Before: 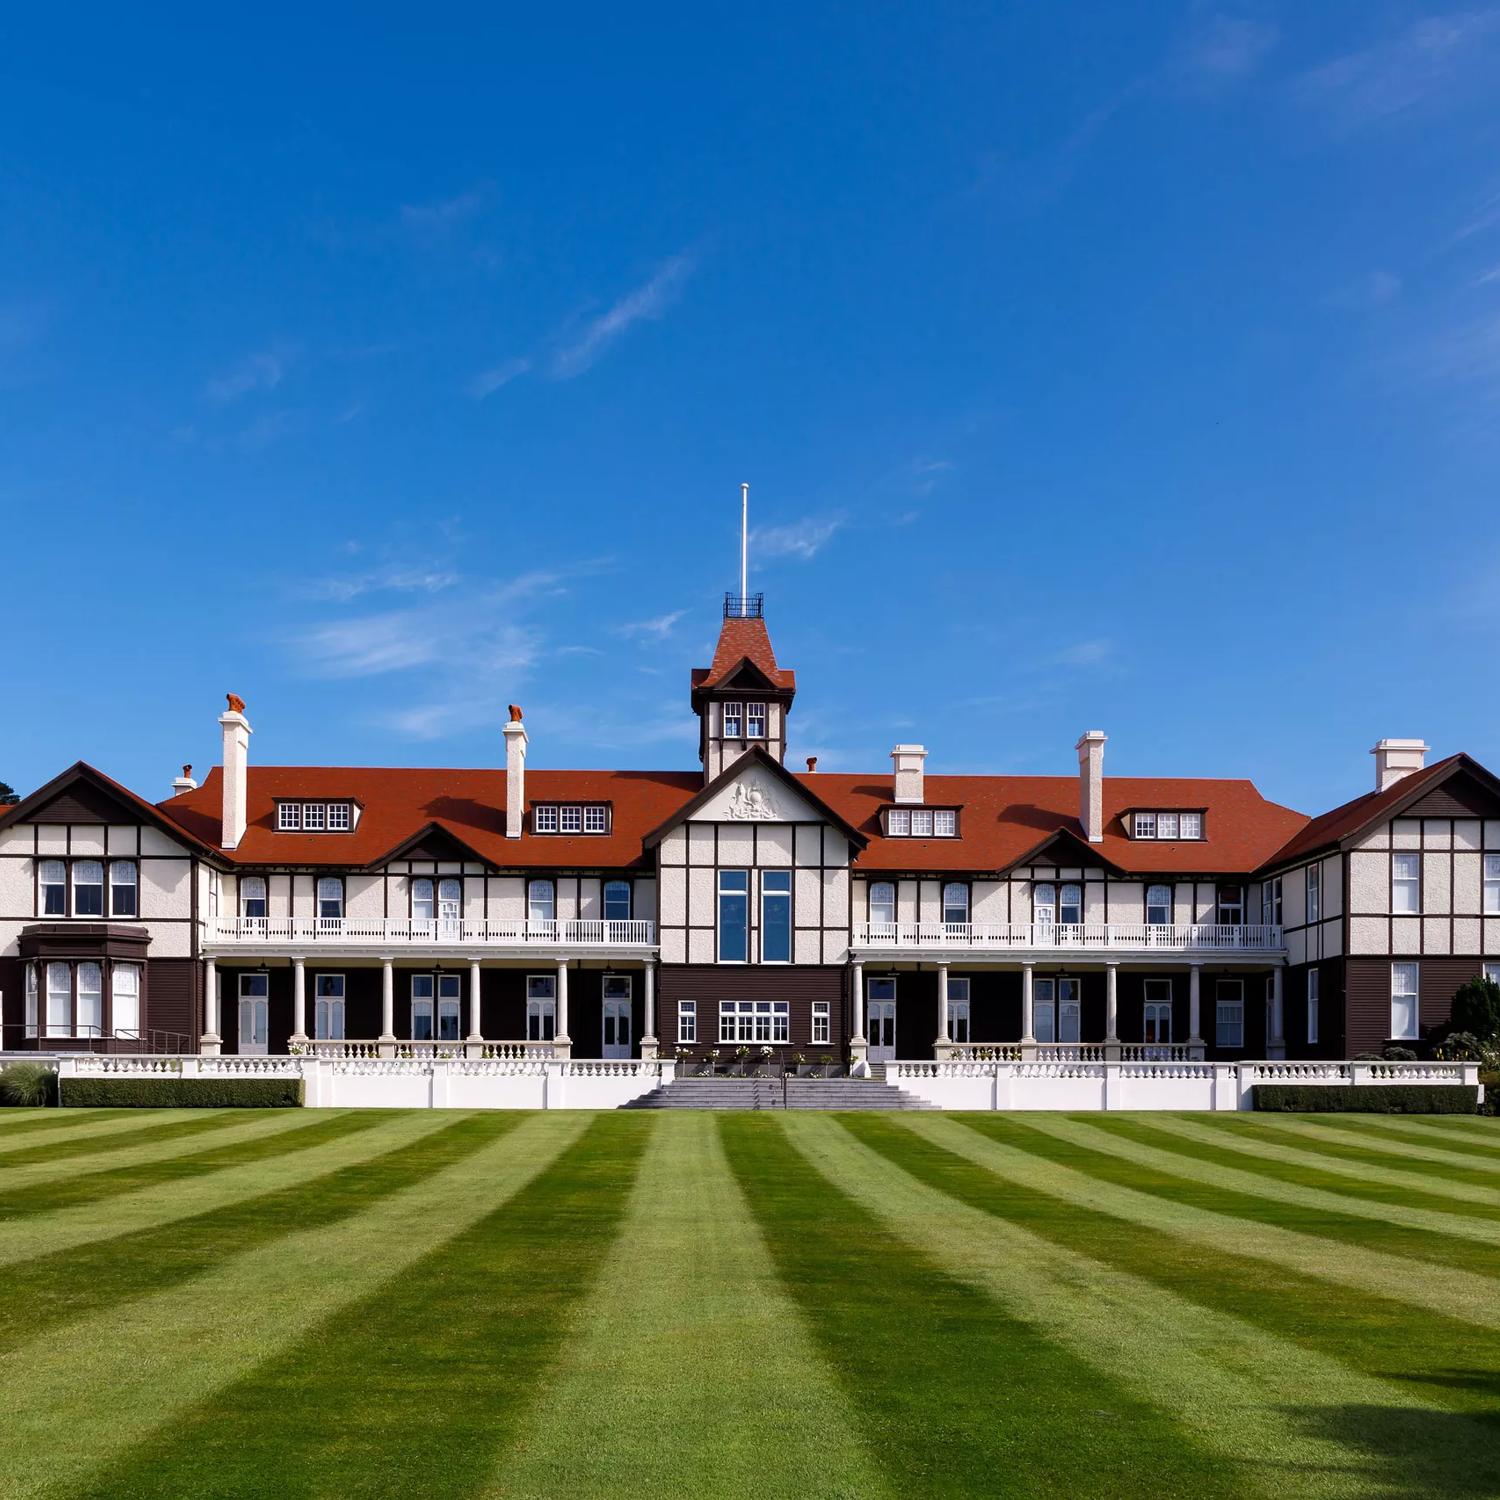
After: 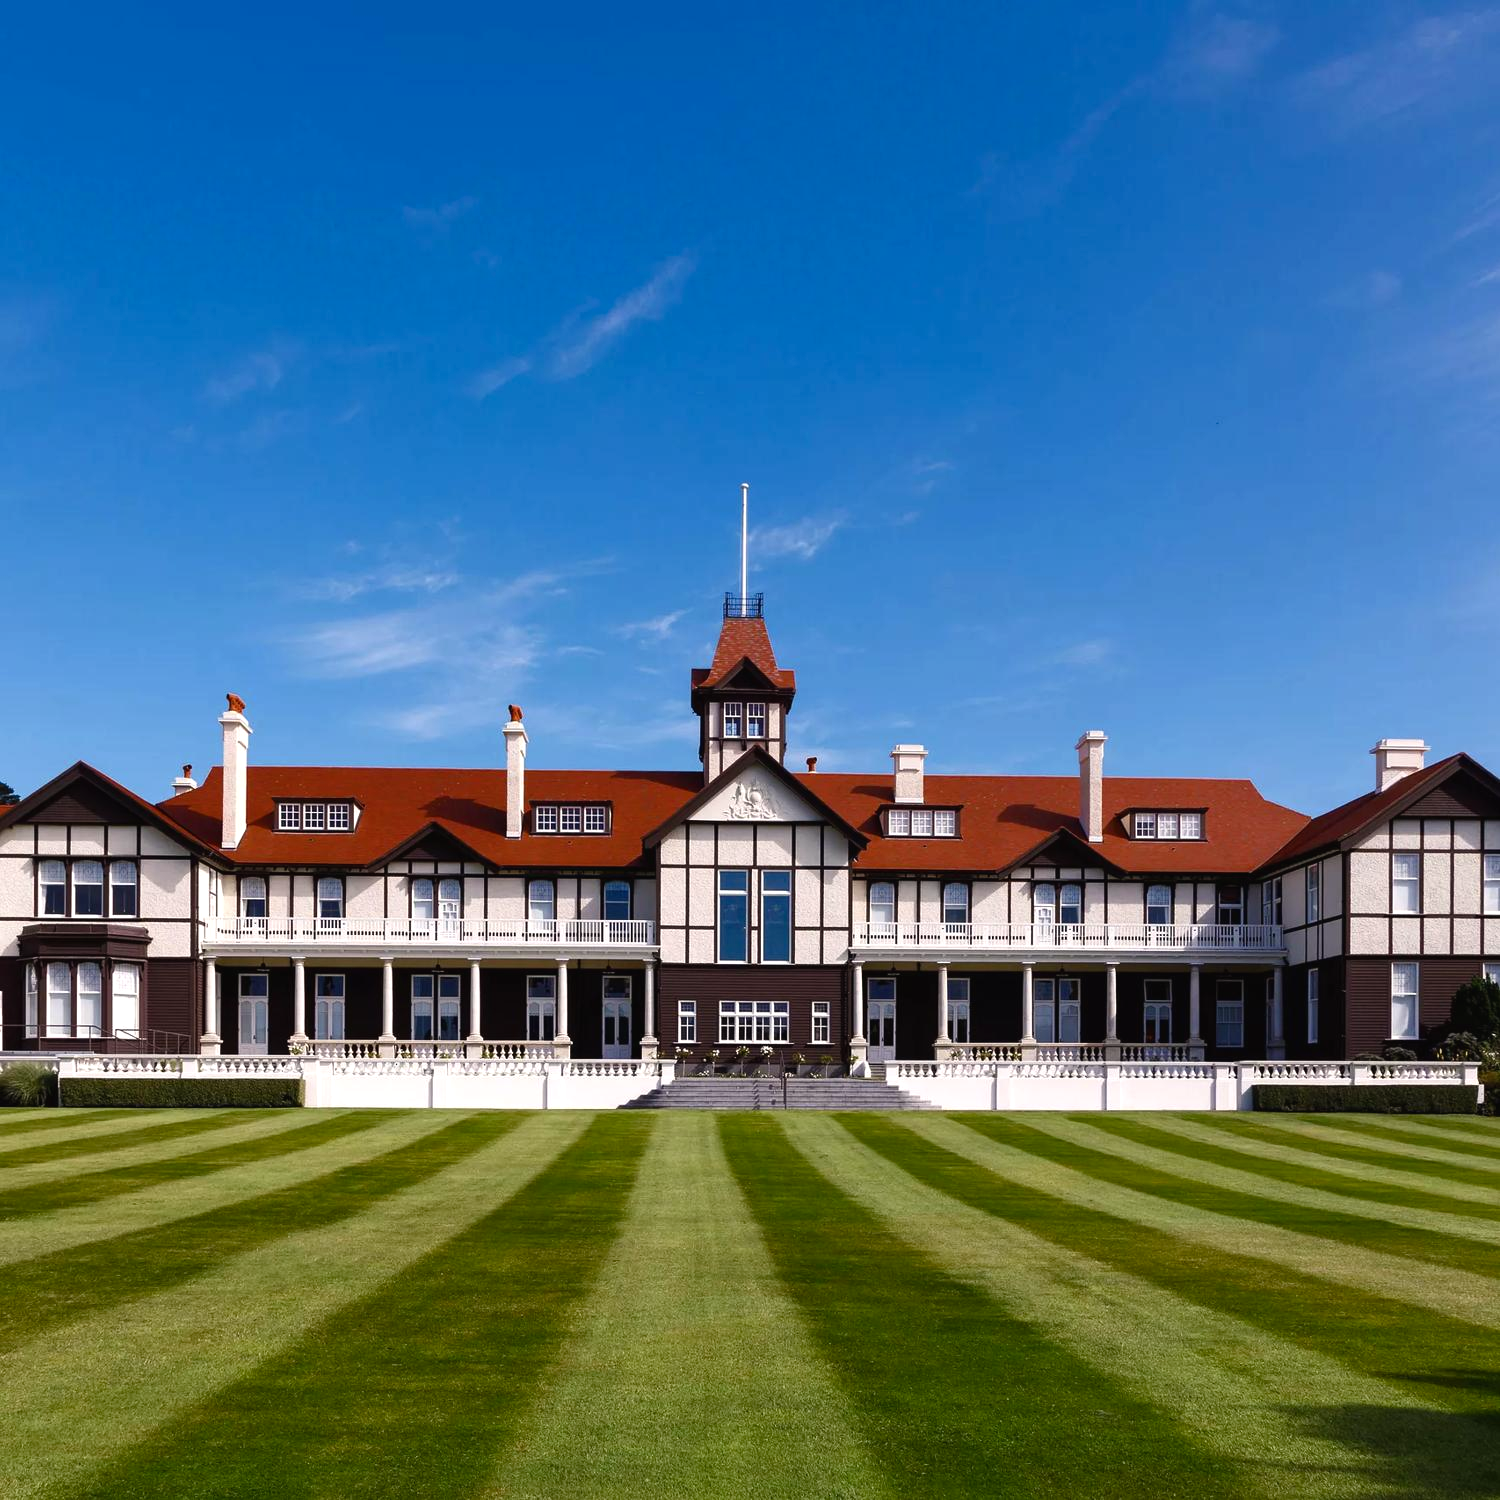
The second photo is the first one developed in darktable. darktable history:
tone equalizer: -7 EV 0.13 EV, smoothing diameter 25%, edges refinement/feathering 10, preserve details guided filter
color balance rgb: shadows lift › chroma 1%, shadows lift › hue 28.8°, power › hue 60°, highlights gain › chroma 1%, highlights gain › hue 60°, global offset › luminance 0.25%, perceptual saturation grading › highlights -20%, perceptual saturation grading › shadows 20%, perceptual brilliance grading › highlights 5%, perceptual brilliance grading › shadows -10%, global vibrance 19.67%
